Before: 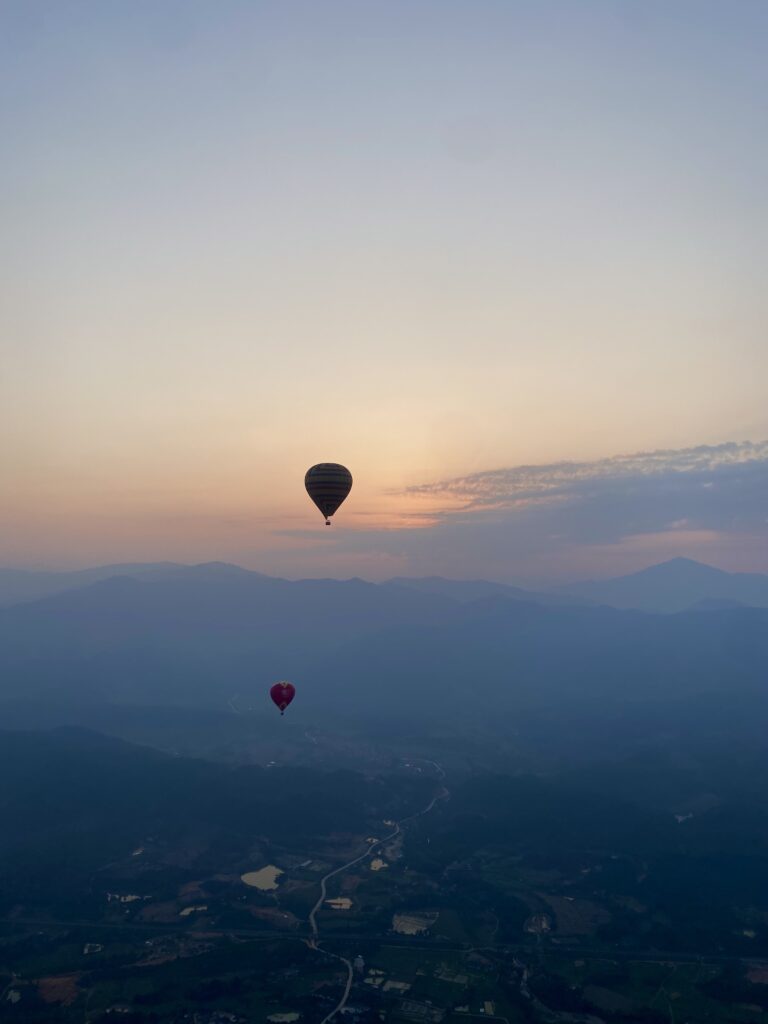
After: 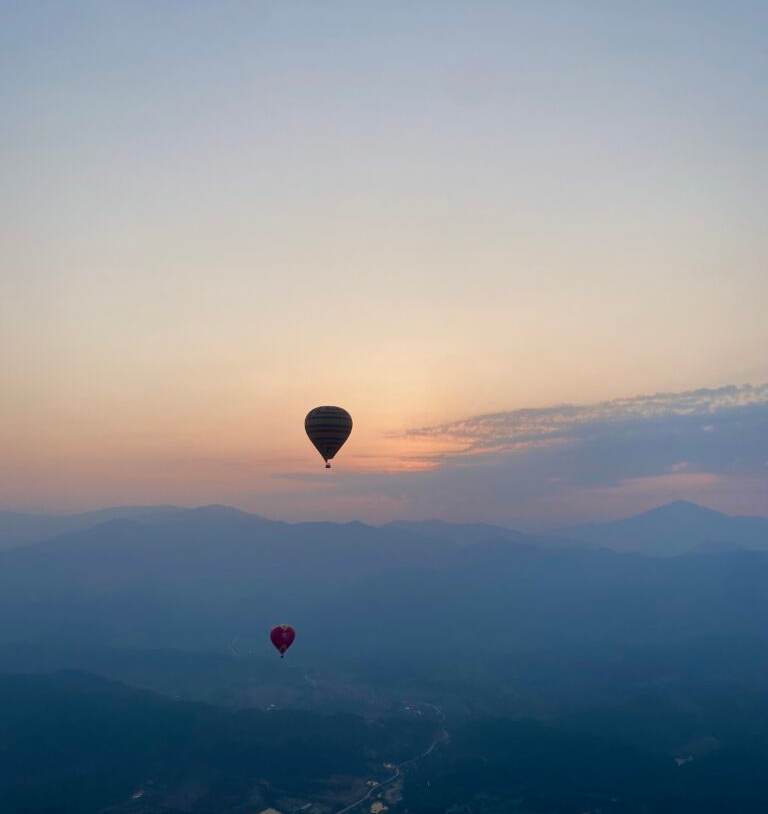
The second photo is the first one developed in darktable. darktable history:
crop and rotate: top 5.662%, bottom 14.758%
